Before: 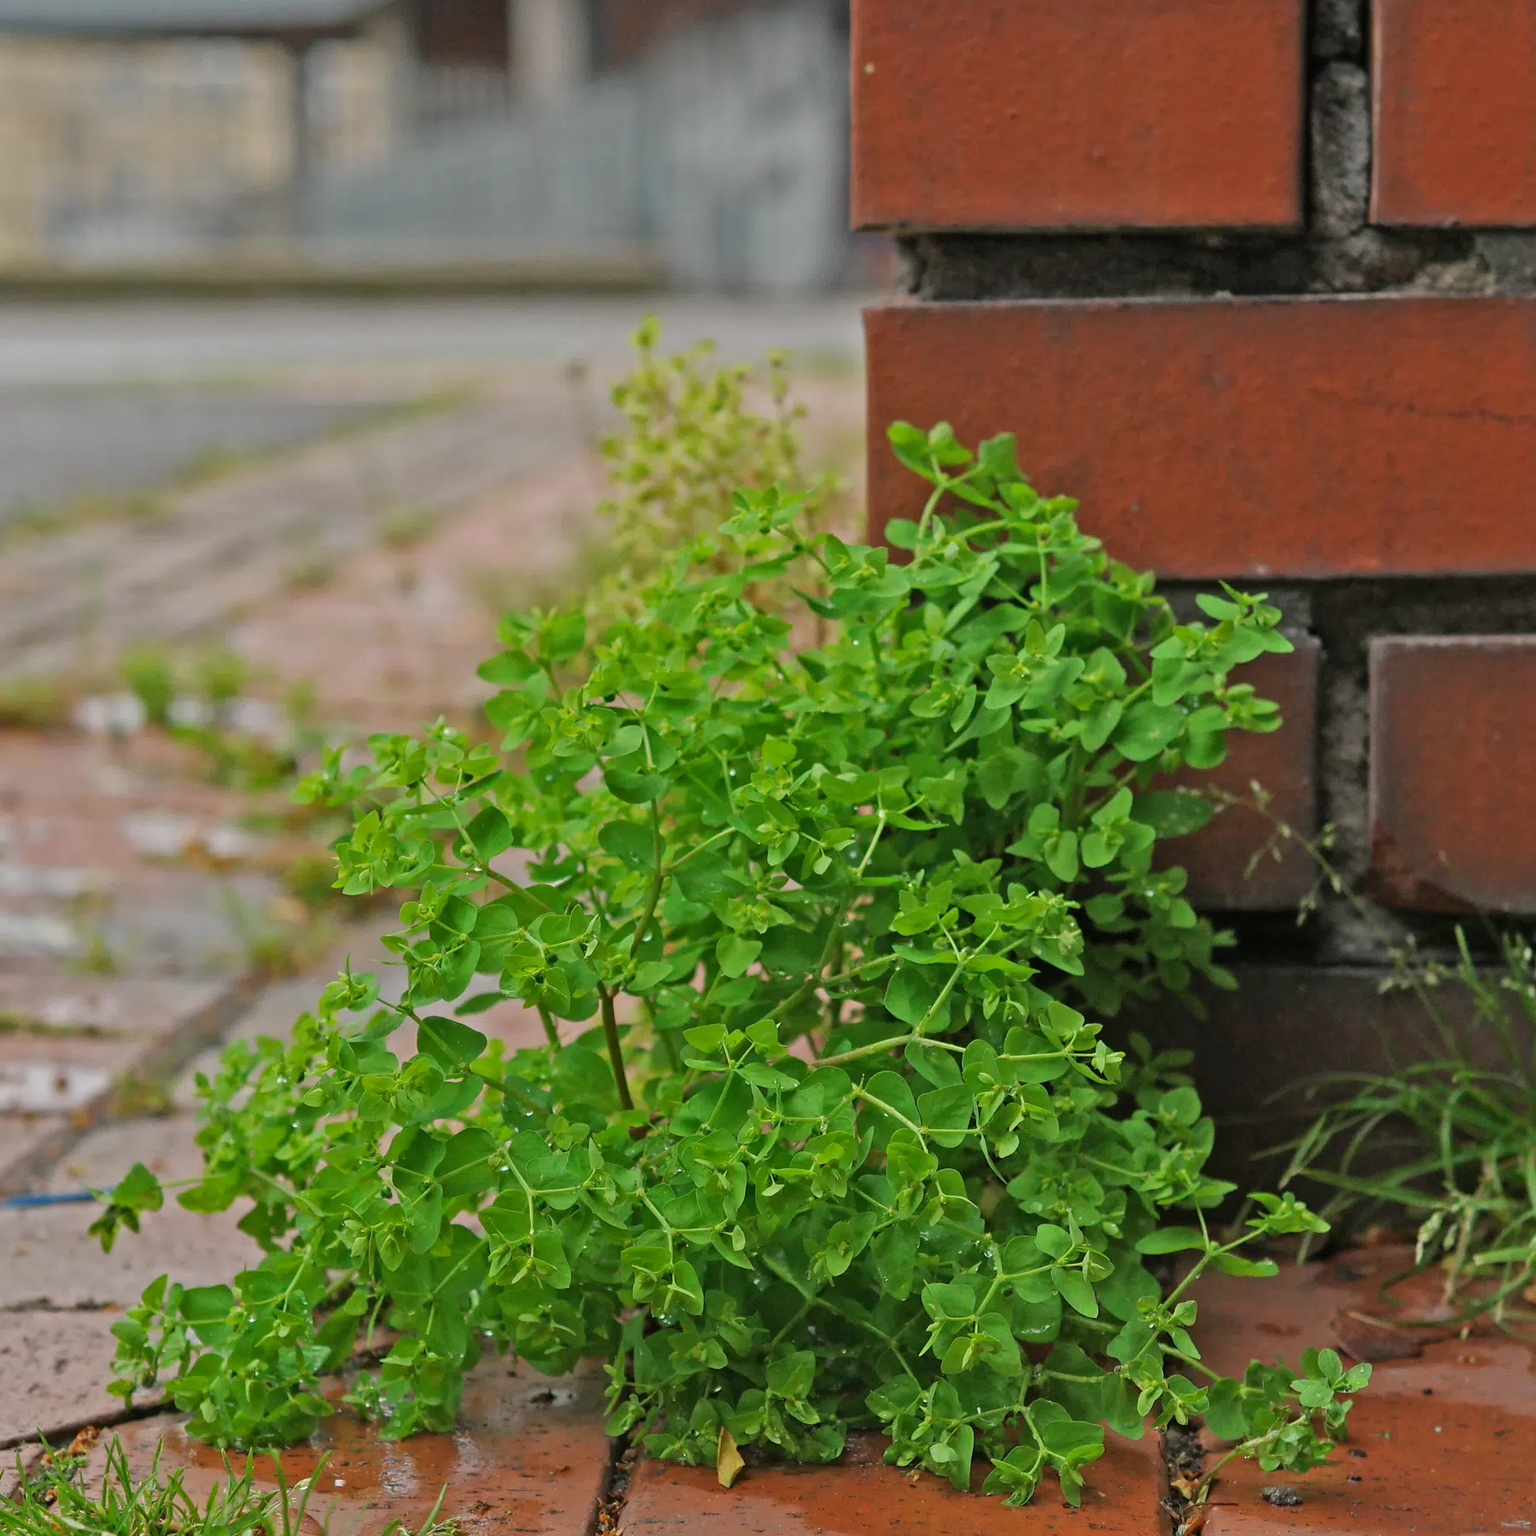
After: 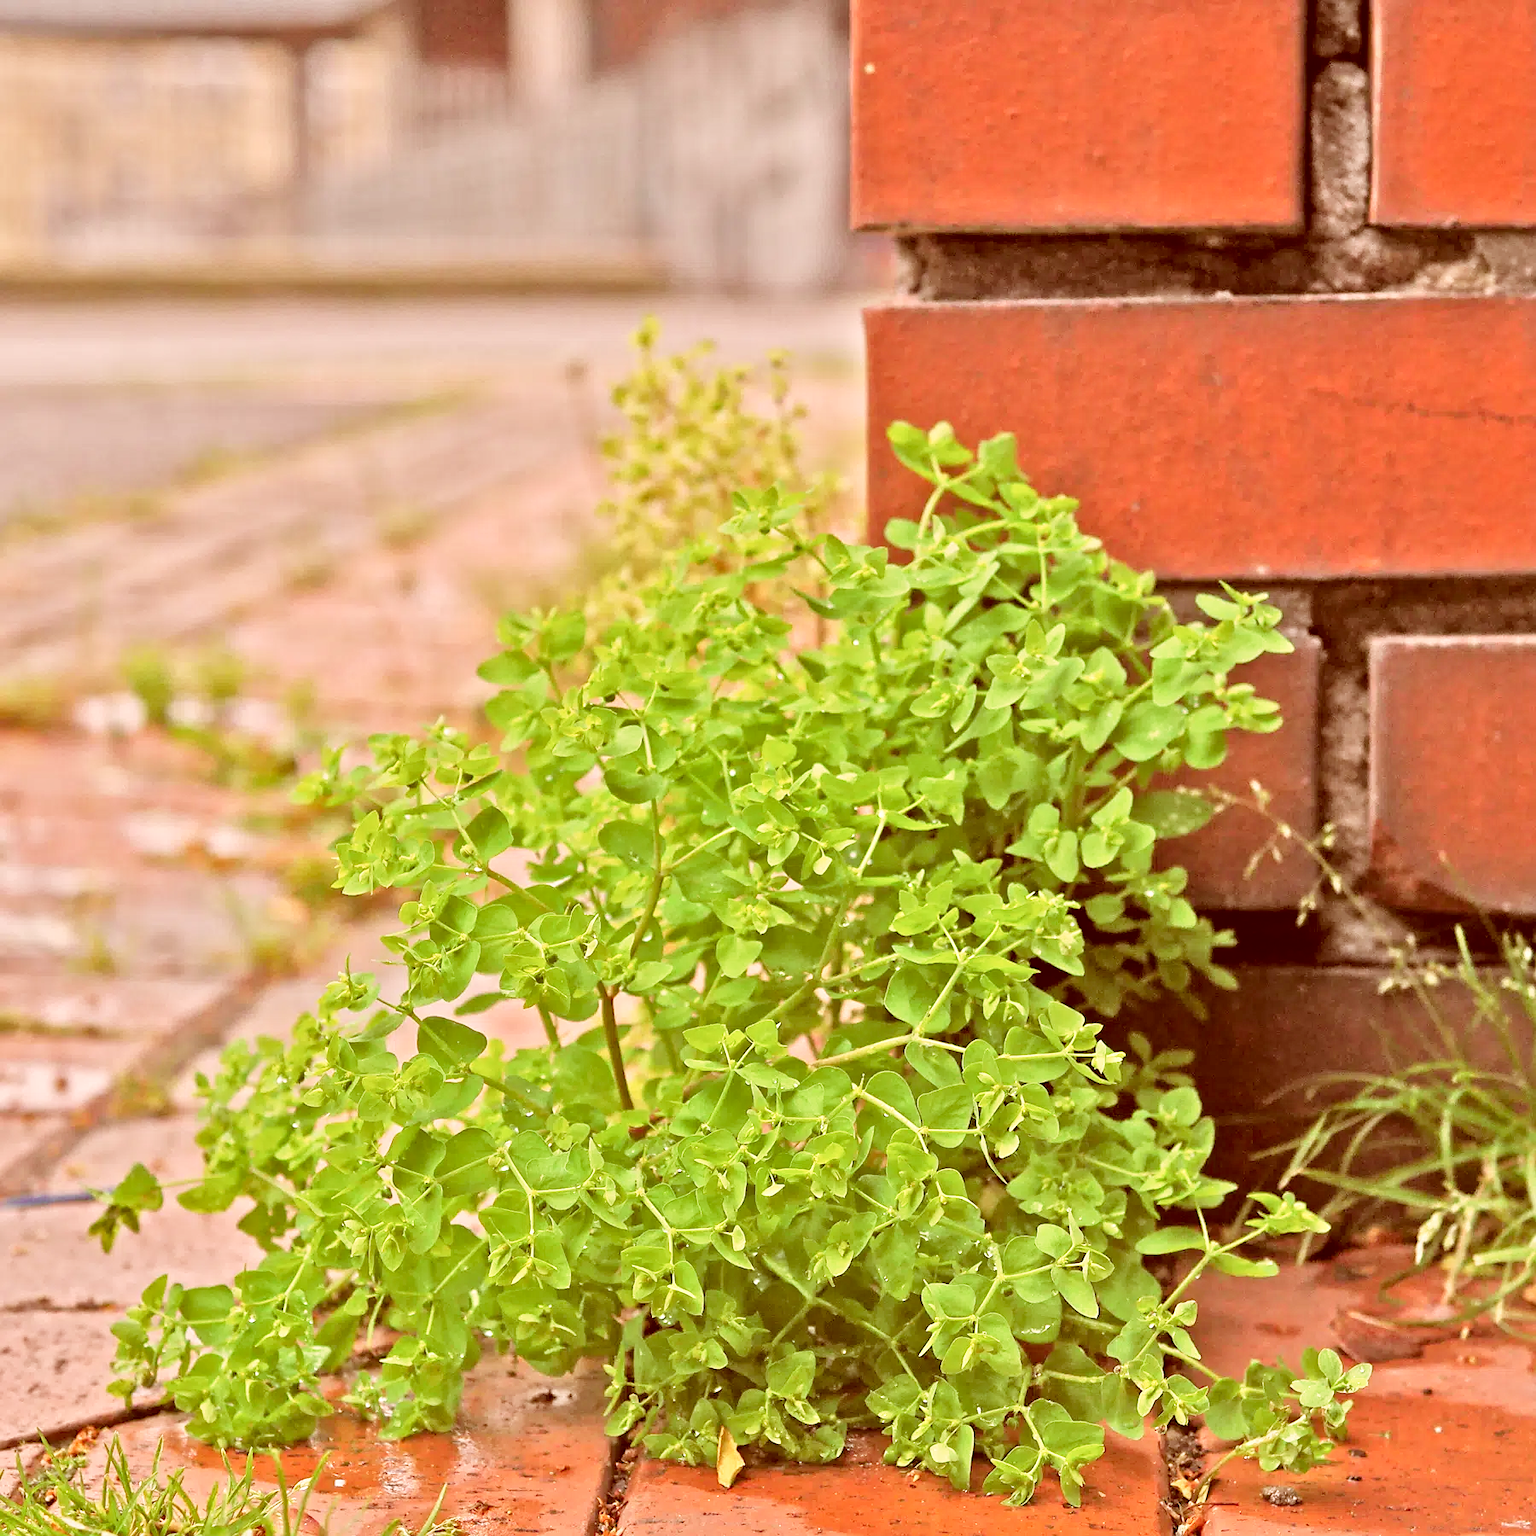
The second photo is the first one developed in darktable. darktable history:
sharpen: radius 1.559, amount 0.373, threshold 1.271
tone equalizer: -7 EV 0.15 EV, -6 EV 0.6 EV, -5 EV 1.15 EV, -4 EV 1.33 EV, -3 EV 1.15 EV, -2 EV 0.6 EV, -1 EV 0.15 EV, mask exposure compensation -0.5 EV
base curve: curves: ch0 [(0, 0) (0.579, 0.807) (1, 1)], preserve colors none
color correction: highlights a* 9.03, highlights b* 8.71, shadows a* 40, shadows b* 40, saturation 0.8
